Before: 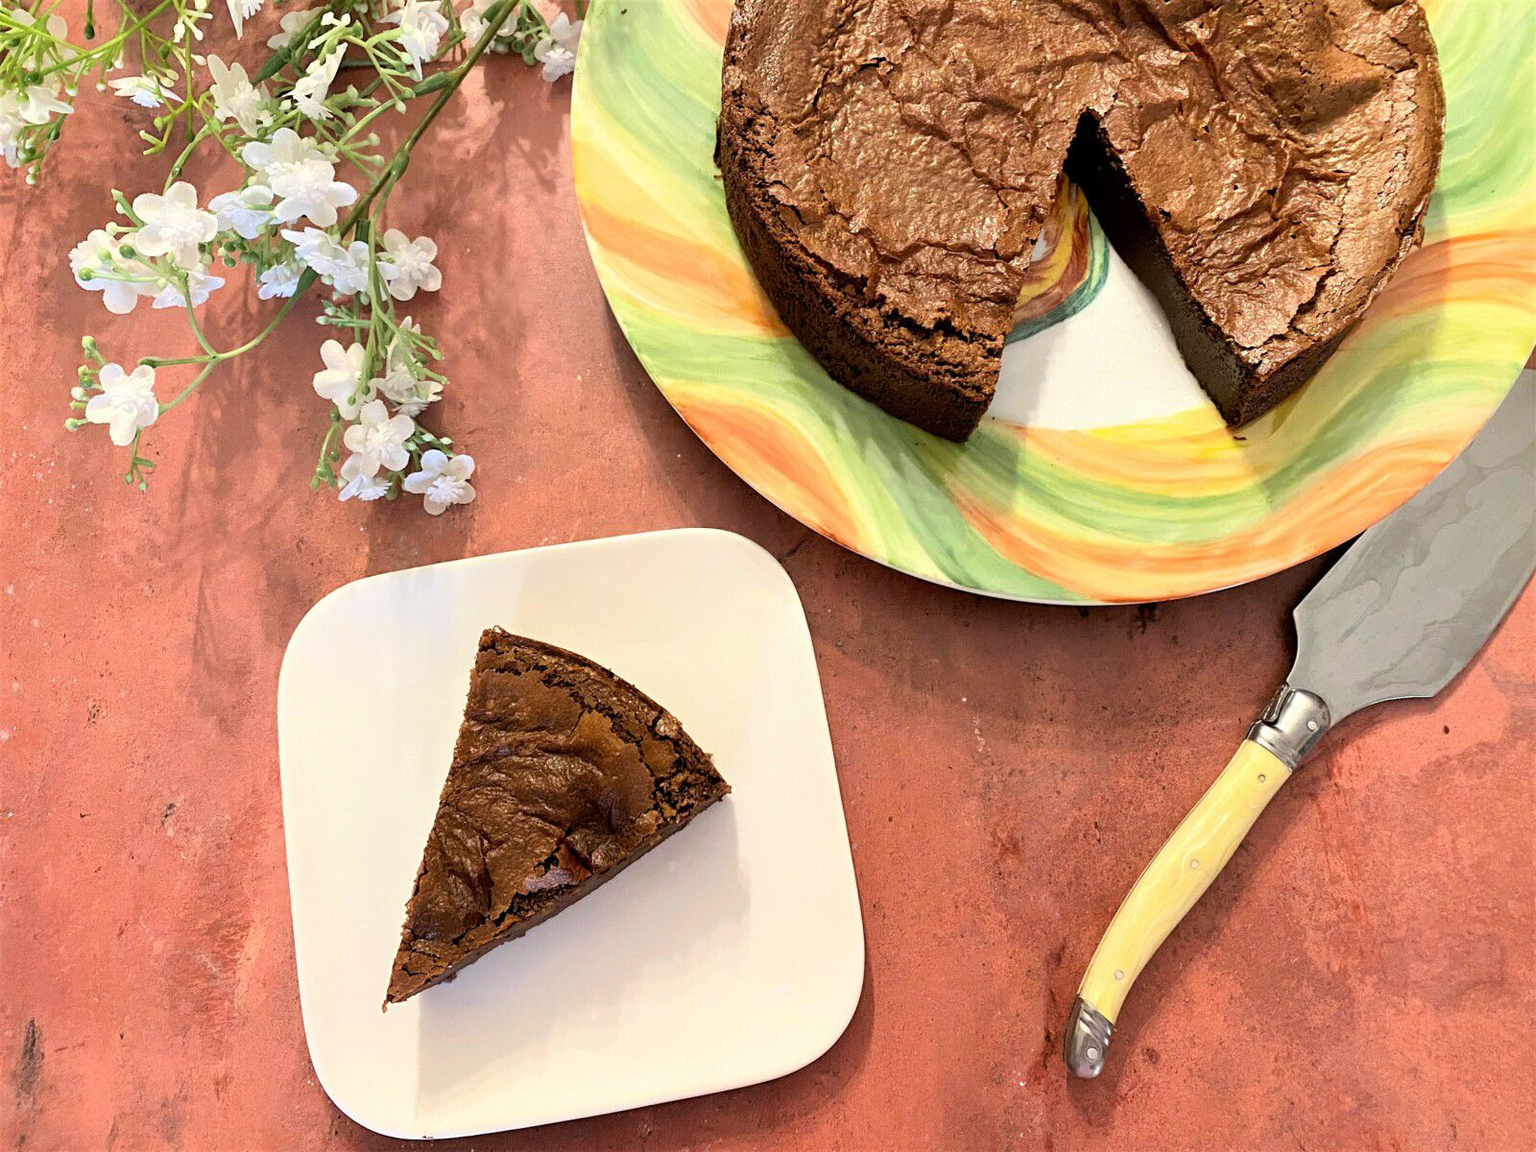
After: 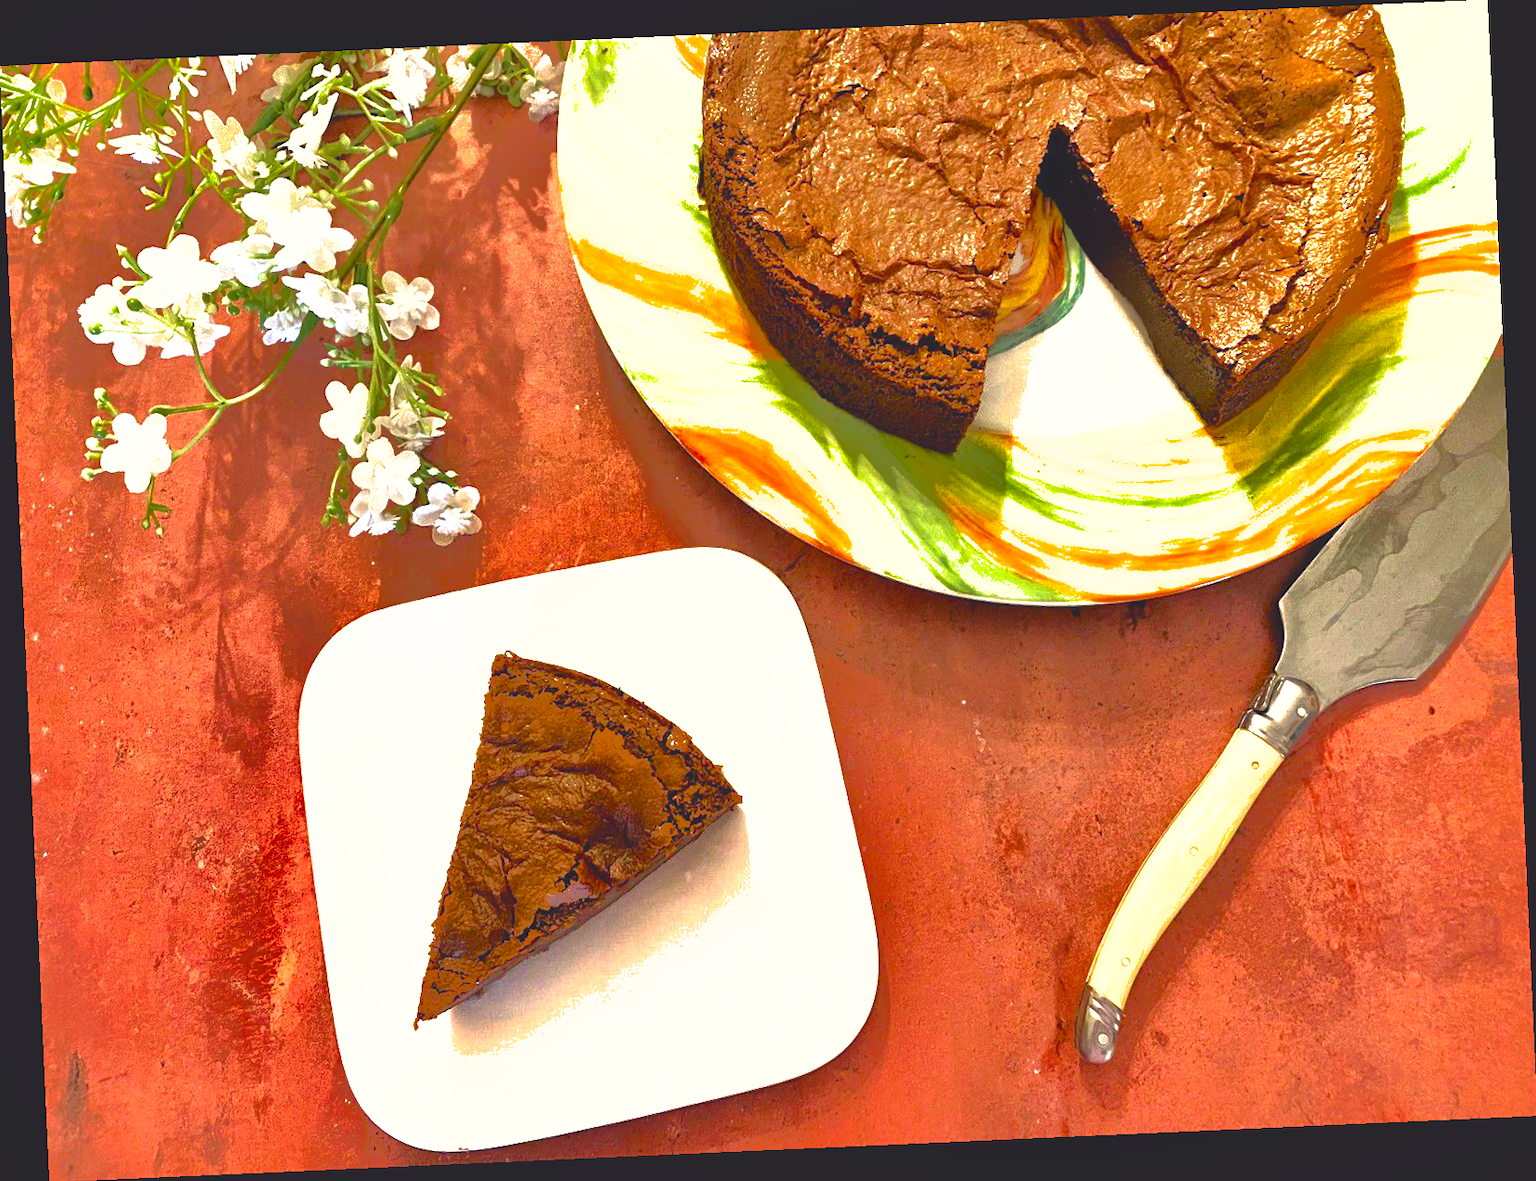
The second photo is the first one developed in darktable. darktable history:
color balance rgb: shadows lift › chroma 3%, shadows lift › hue 280.8°, power › hue 330°, highlights gain › chroma 3%, highlights gain › hue 75.6°, global offset › luminance 1.5%, perceptual saturation grading › global saturation 20%, perceptual saturation grading › highlights -25%, perceptual saturation grading › shadows 50%, global vibrance 30%
exposure: exposure 0.657 EV, compensate highlight preservation false
shadows and highlights: shadows 38.43, highlights -74.54
rotate and perspective: rotation -2.56°, automatic cropping off
